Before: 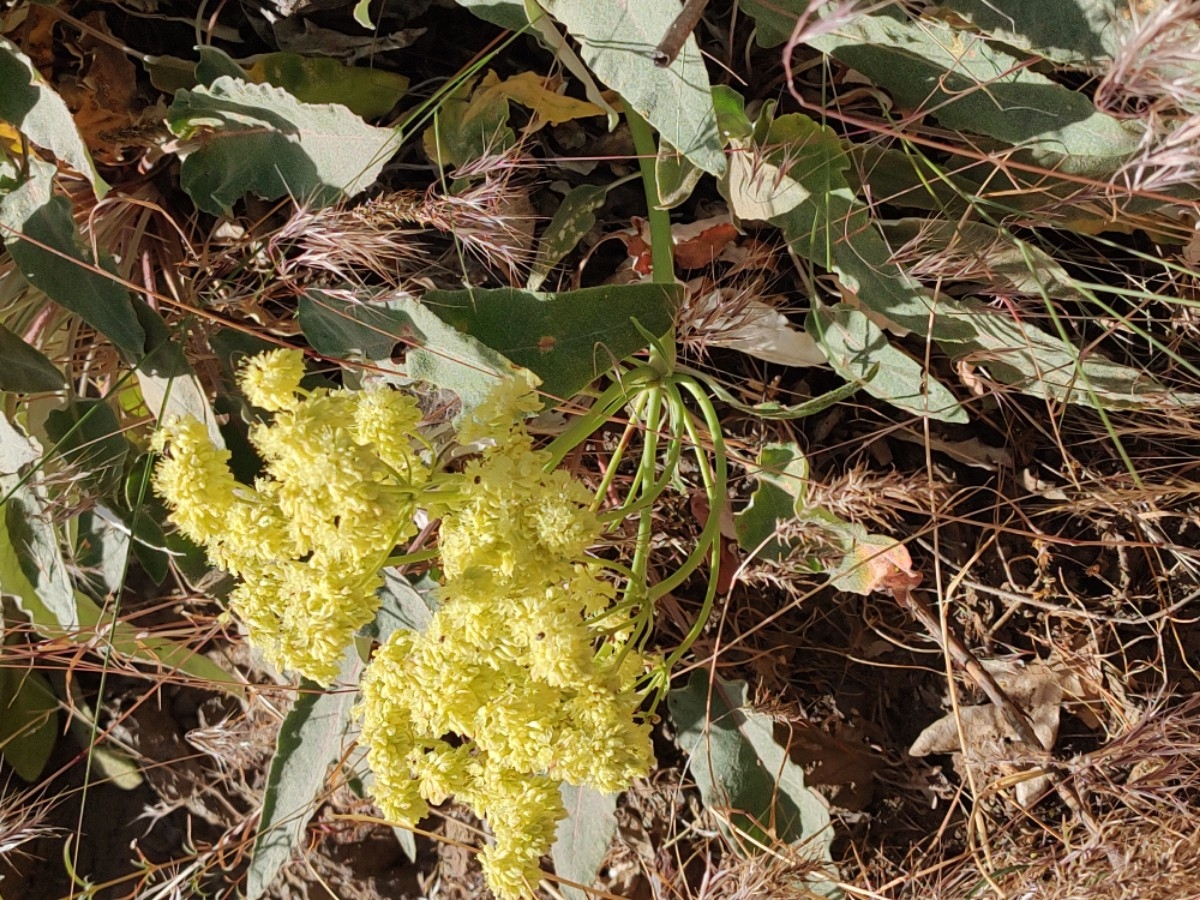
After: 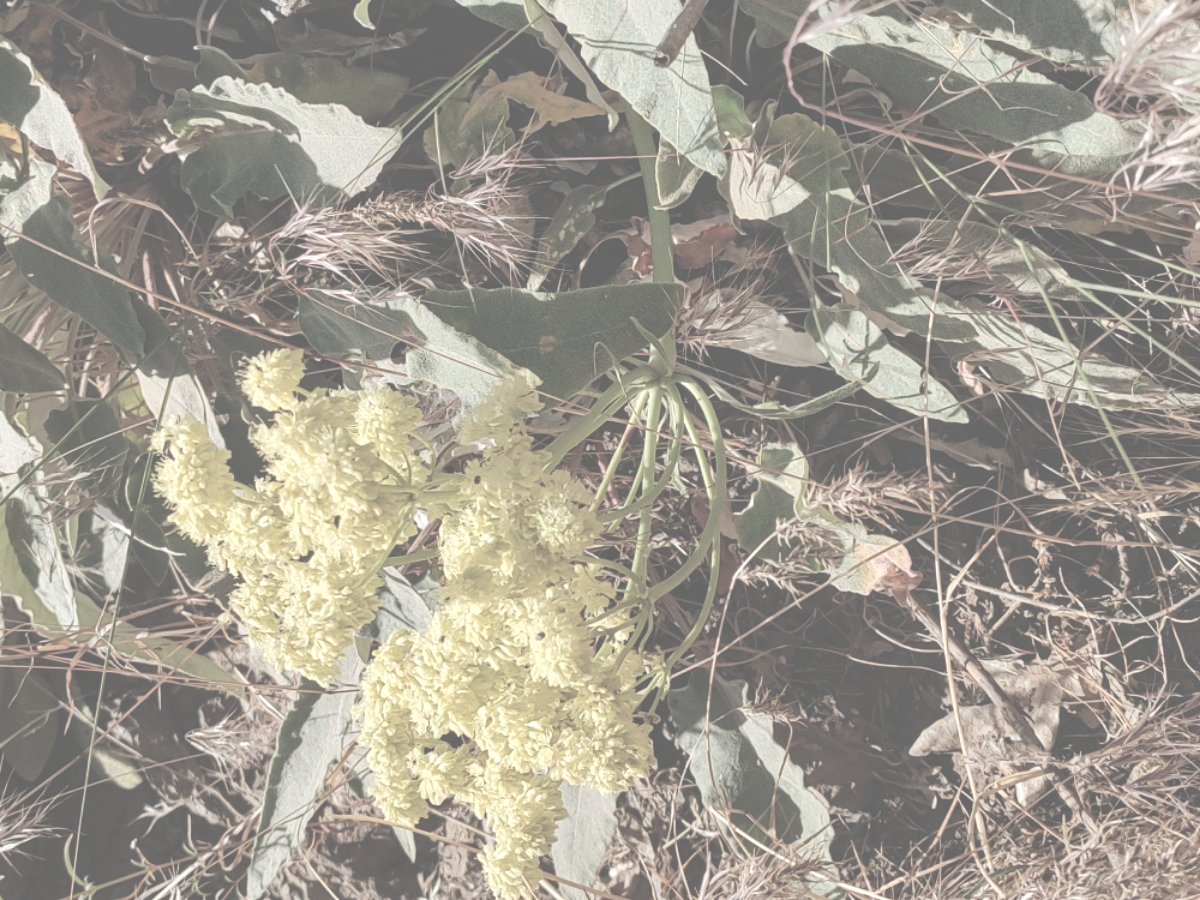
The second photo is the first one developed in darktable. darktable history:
local contrast: on, module defaults
exposure: black level correction -0.086, compensate highlight preservation false
contrast brightness saturation: brightness 0.186, saturation -0.52
